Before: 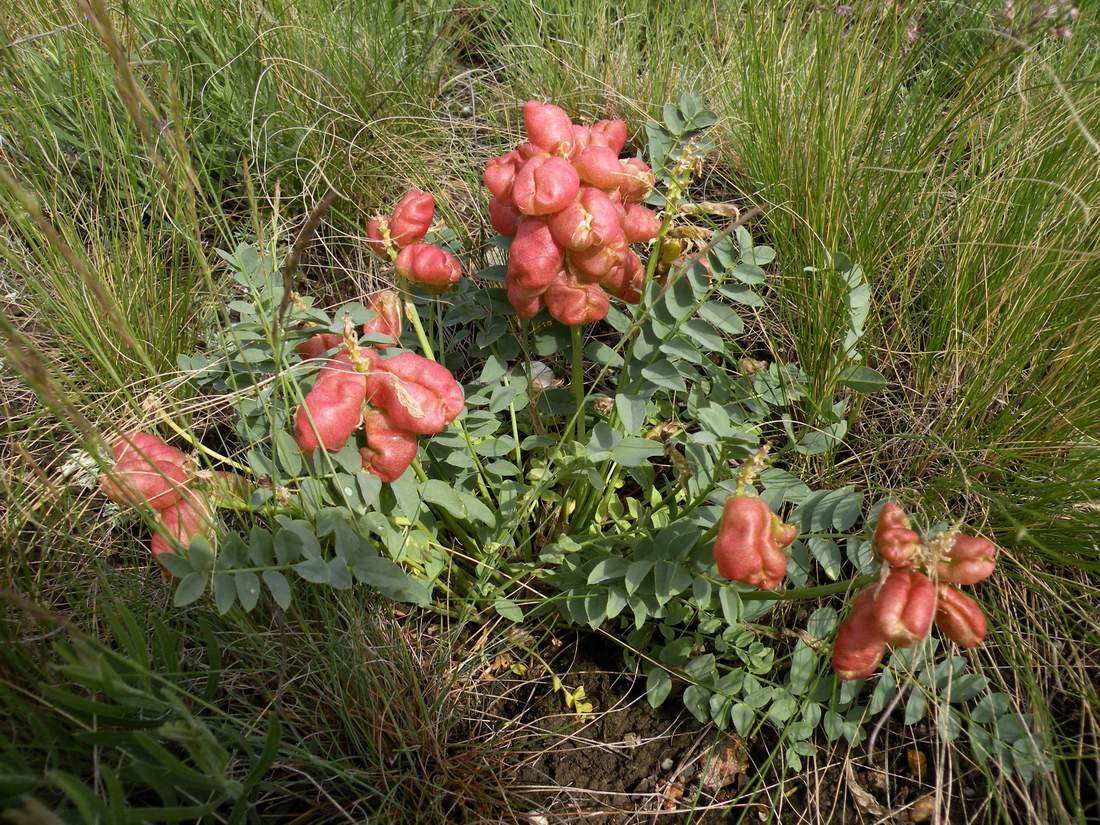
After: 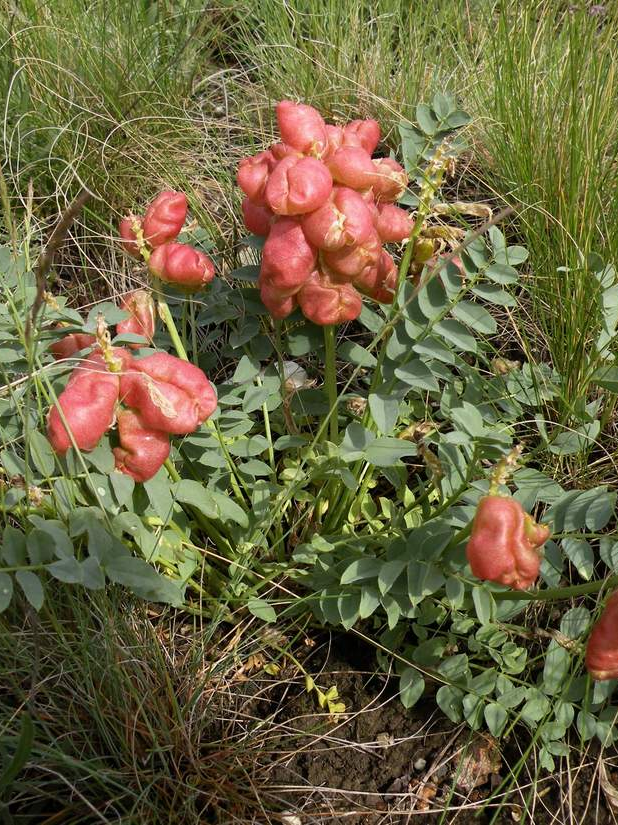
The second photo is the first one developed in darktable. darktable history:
crop and rotate: left 22.528%, right 21.255%
